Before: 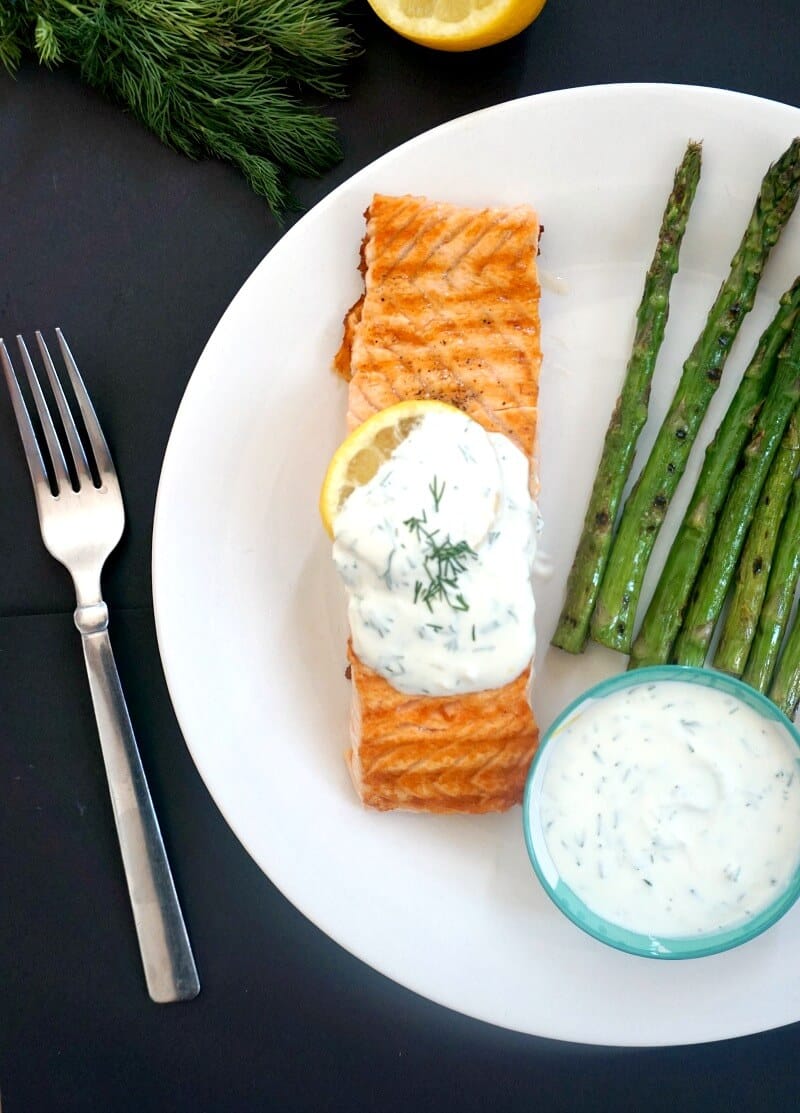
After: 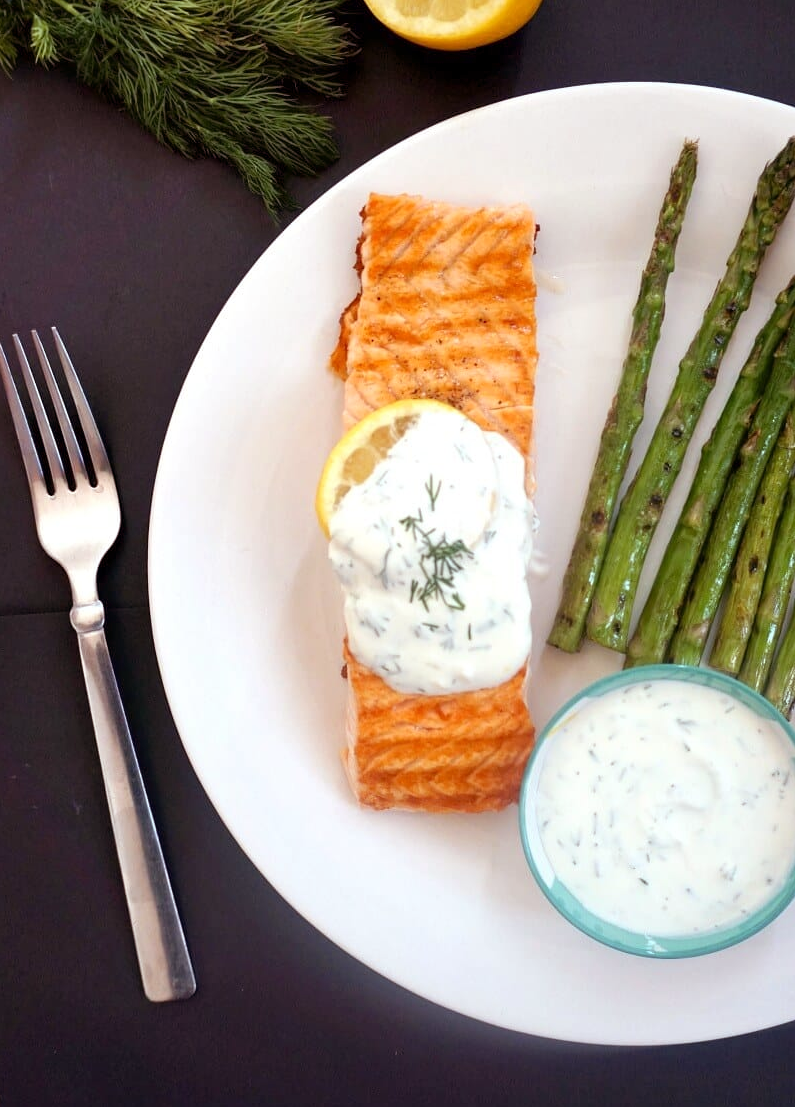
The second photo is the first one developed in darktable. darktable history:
crop and rotate: left 0.614%, top 0.179%, bottom 0.309%
rgb levels: mode RGB, independent channels, levels [[0, 0.474, 1], [0, 0.5, 1], [0, 0.5, 1]]
